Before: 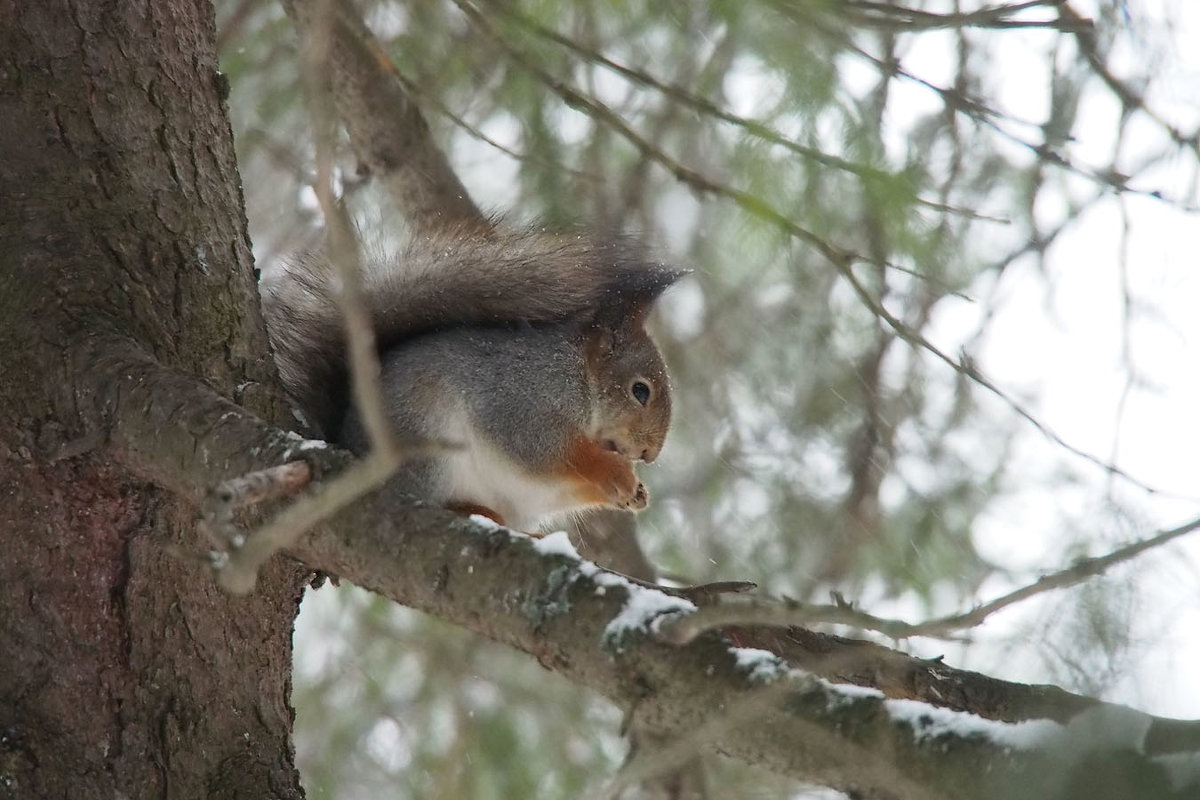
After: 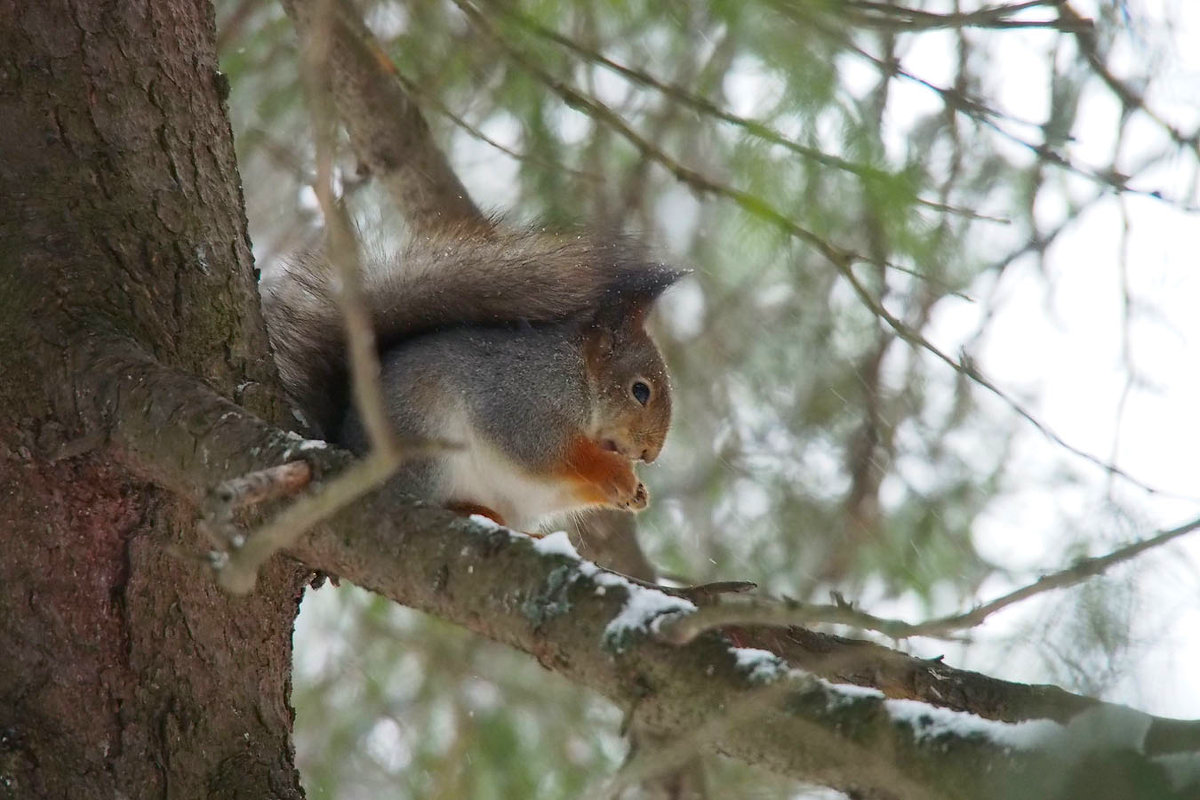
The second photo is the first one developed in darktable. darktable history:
contrast brightness saturation: brightness -0.02, saturation 0.35
tone curve: preserve colors none
